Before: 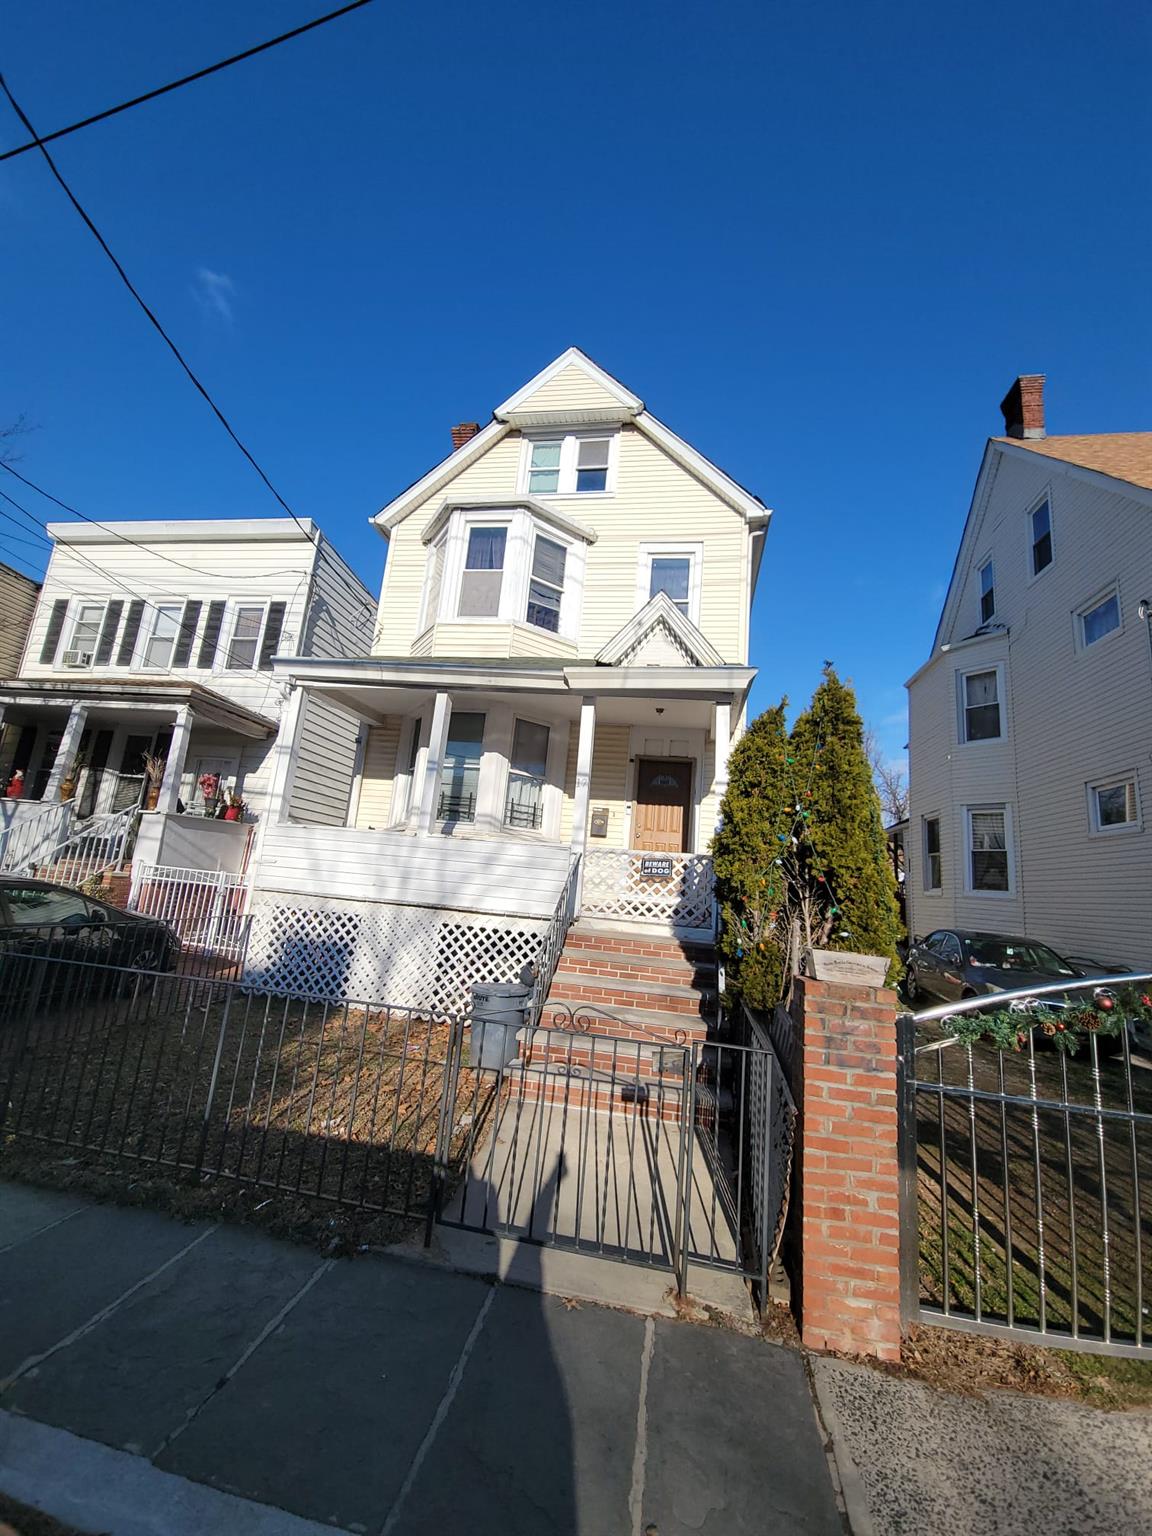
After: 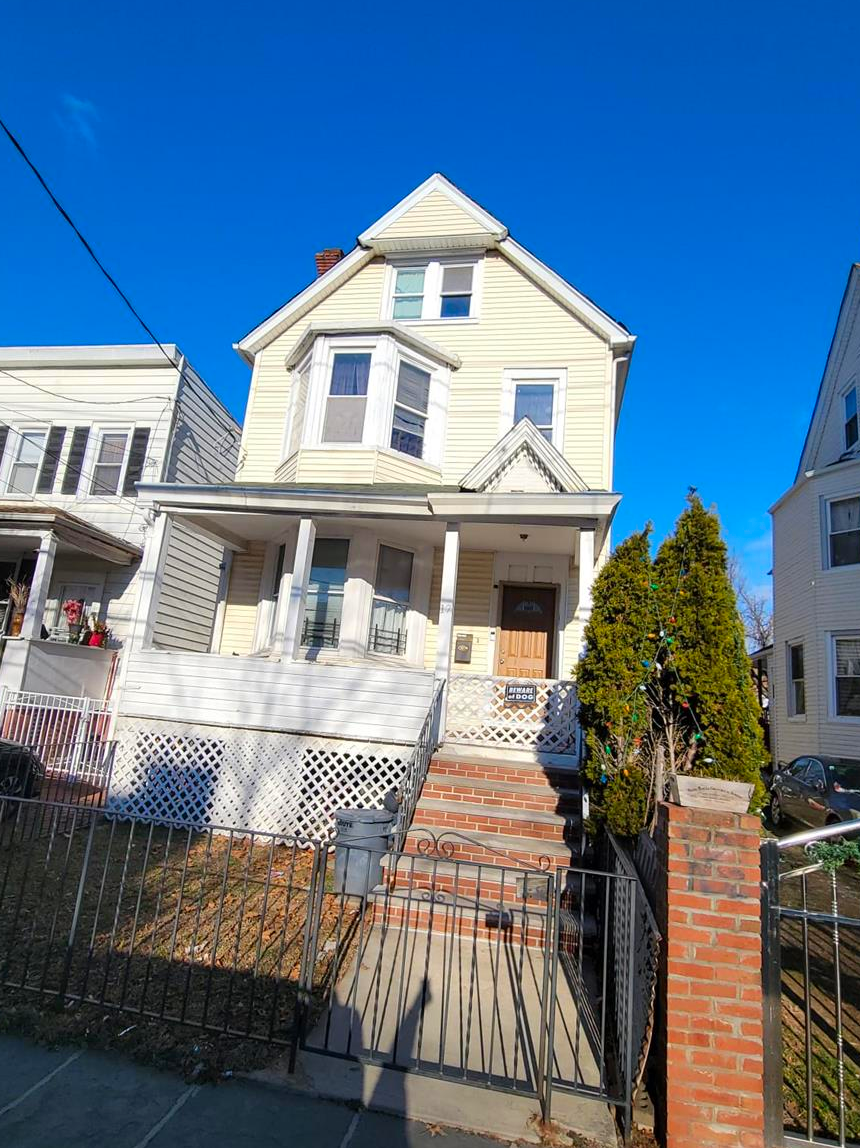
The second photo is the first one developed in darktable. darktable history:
color correction: saturation 1.32
crop and rotate: left 11.831%, top 11.346%, right 13.429%, bottom 13.899%
